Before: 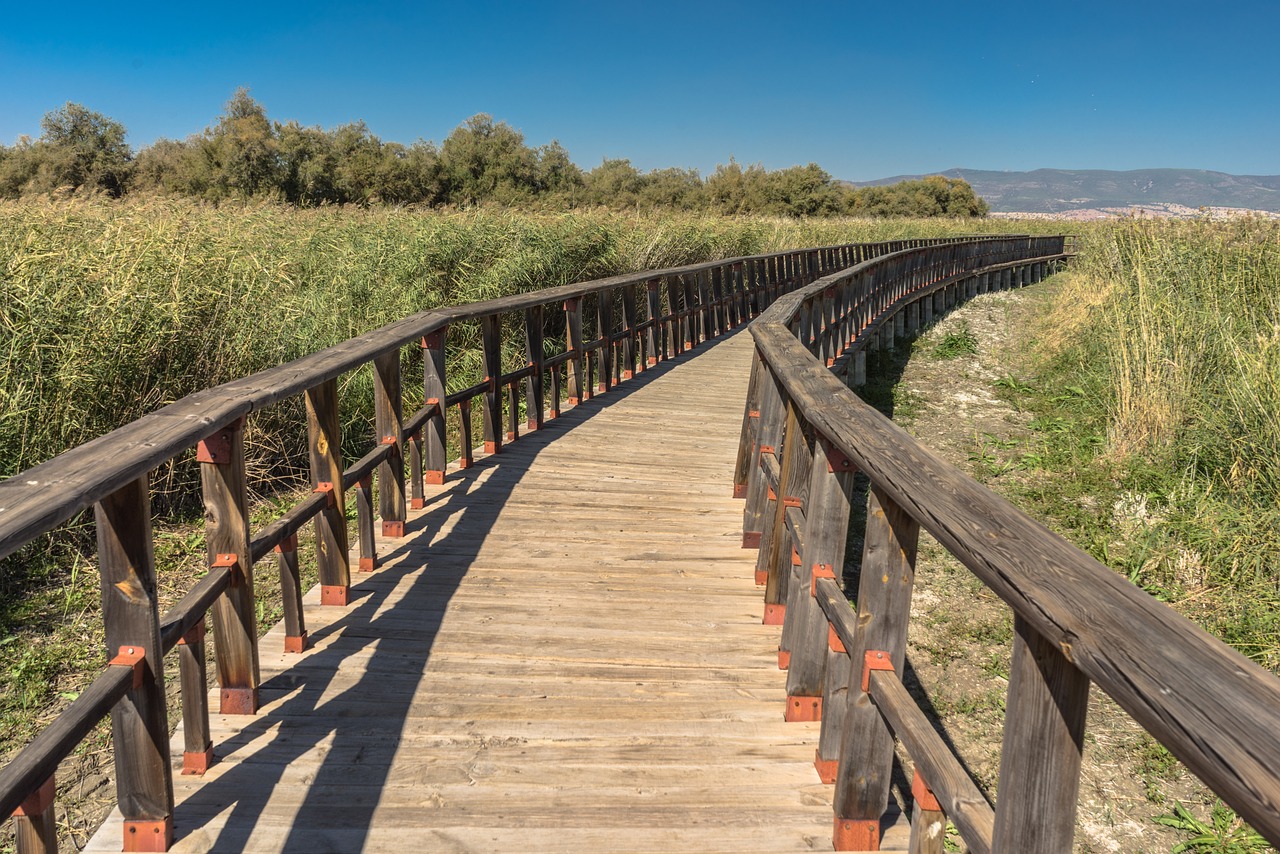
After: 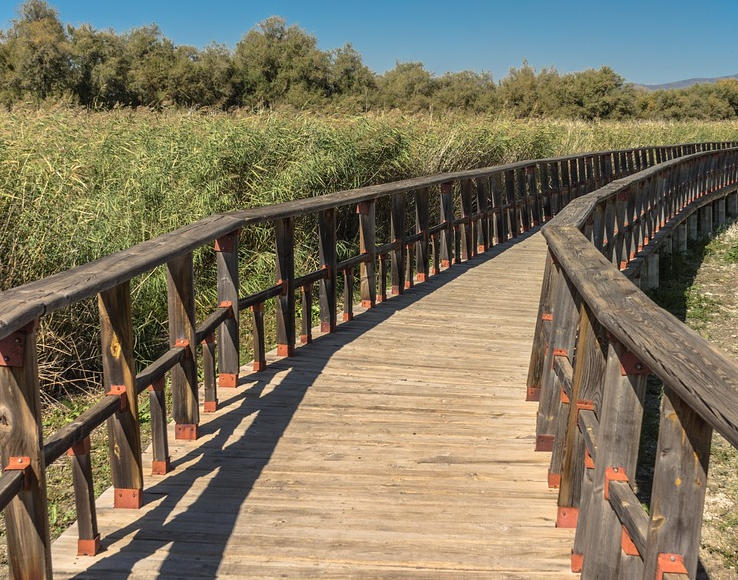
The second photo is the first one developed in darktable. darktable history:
crop: left 16.226%, top 11.382%, right 26.098%, bottom 20.637%
